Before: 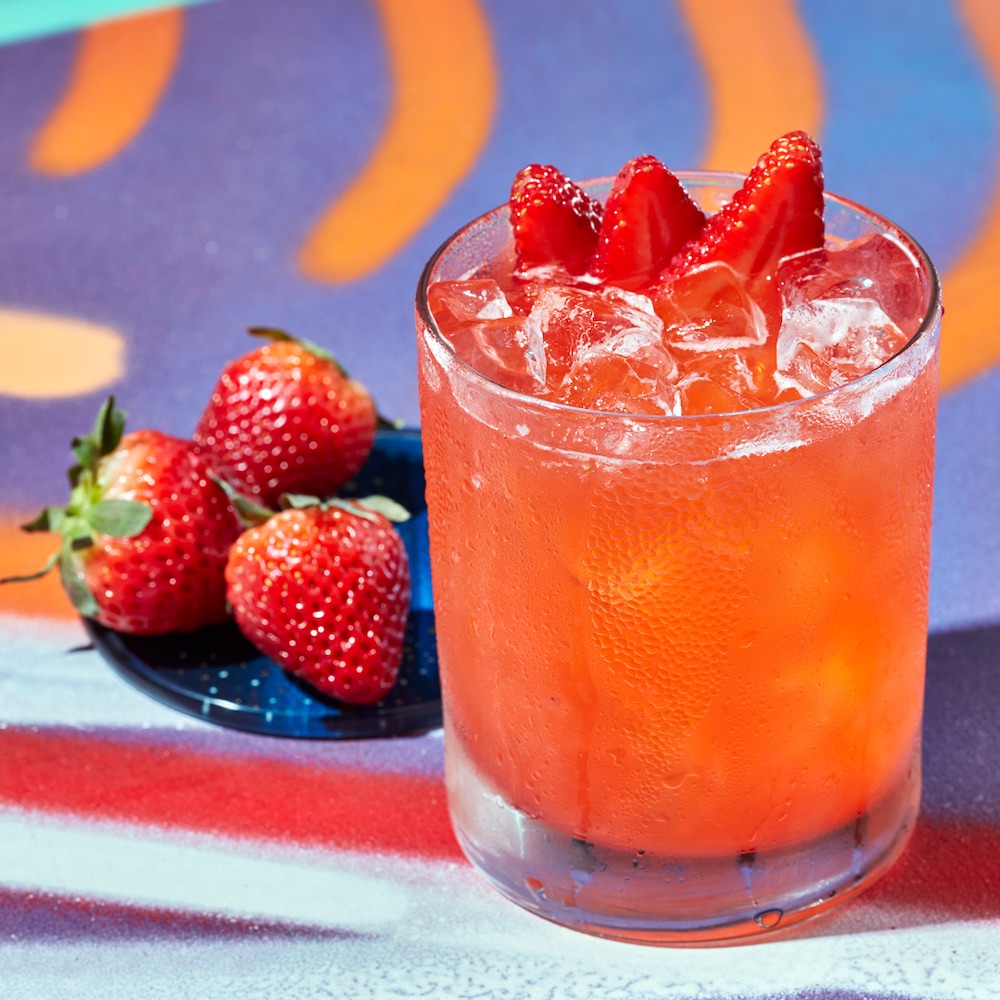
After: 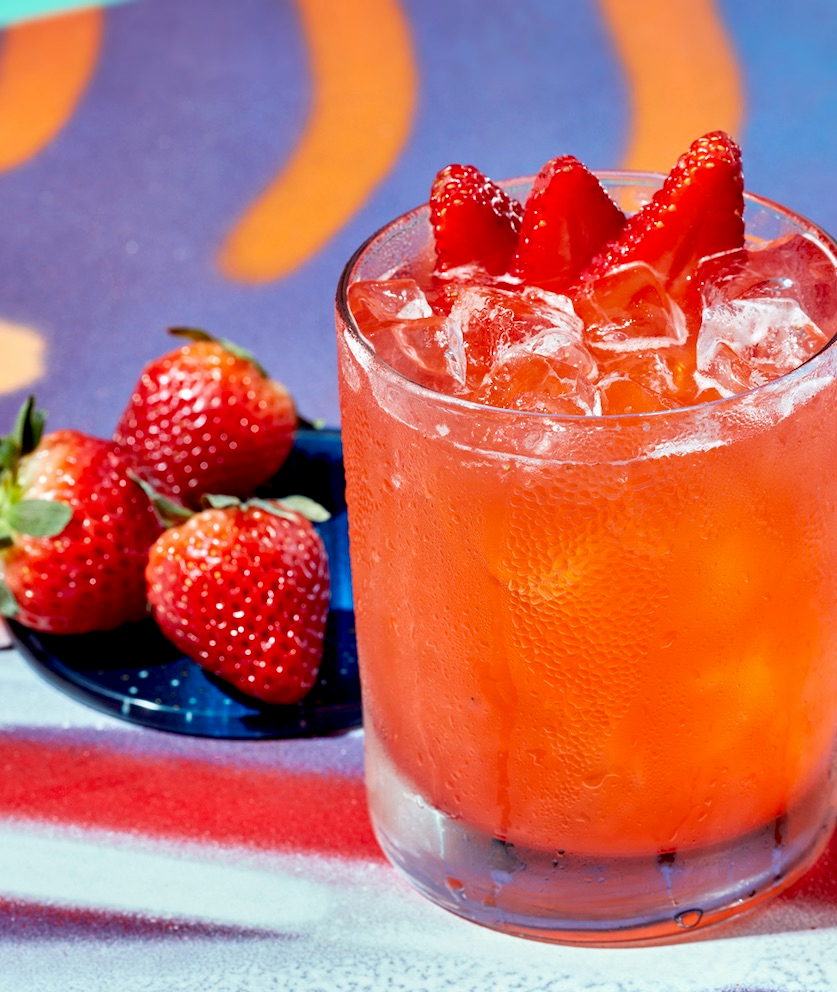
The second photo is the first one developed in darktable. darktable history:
exposure: black level correction 0.016, exposure -0.009 EV, compensate highlight preservation false
crop: left 8.026%, right 7.374%
